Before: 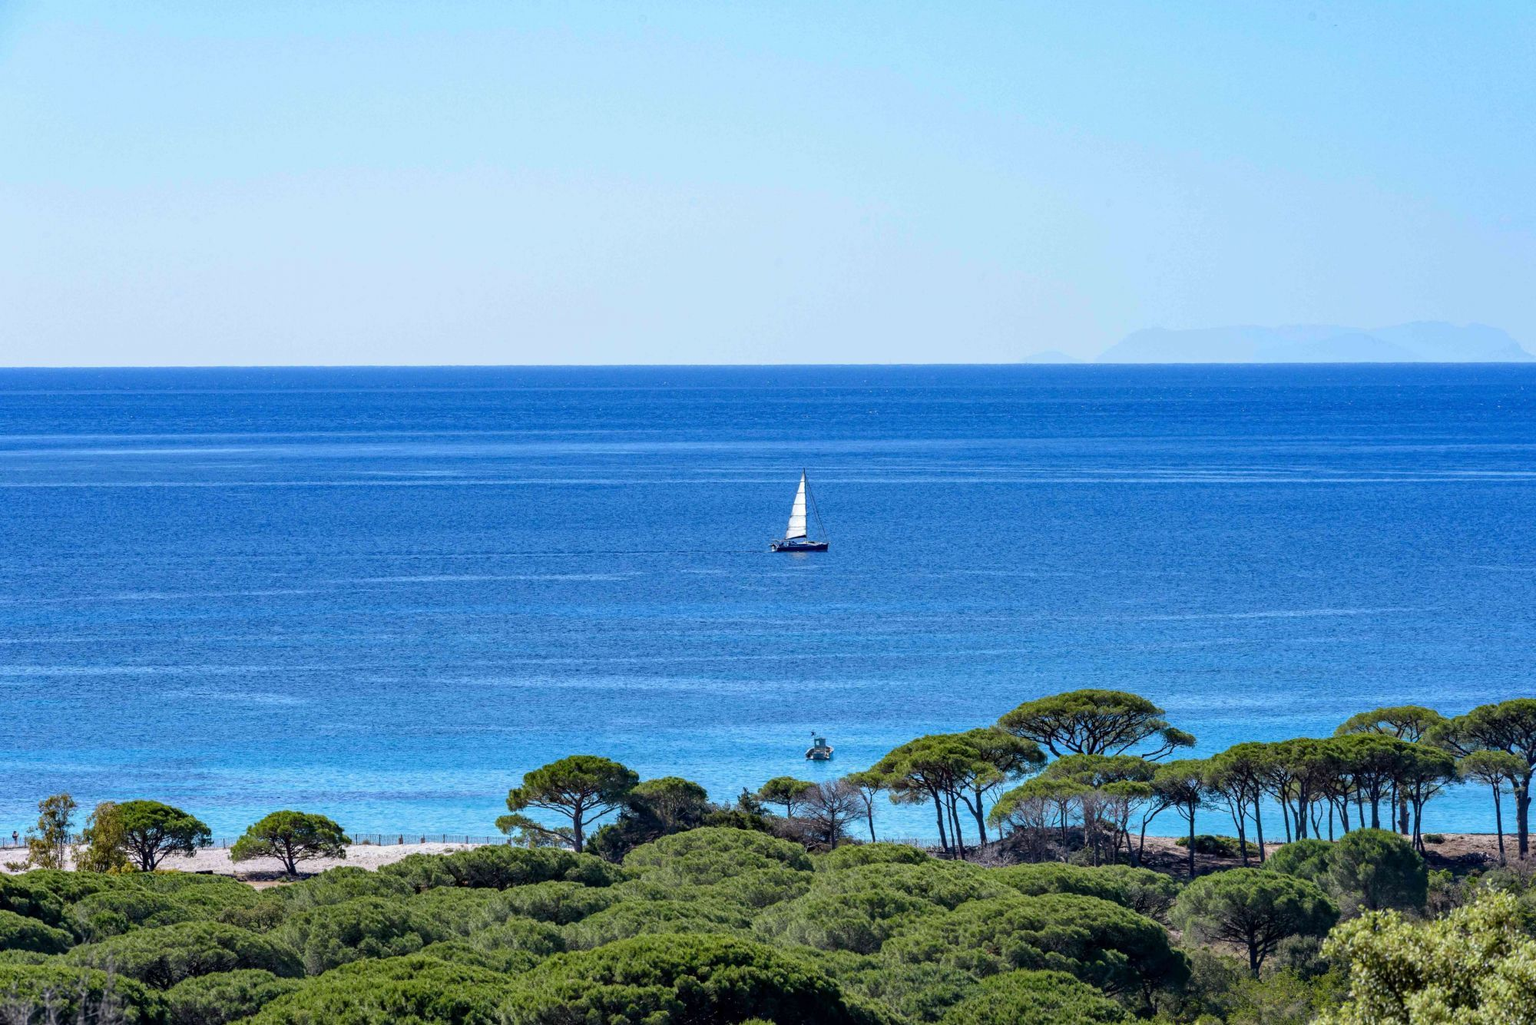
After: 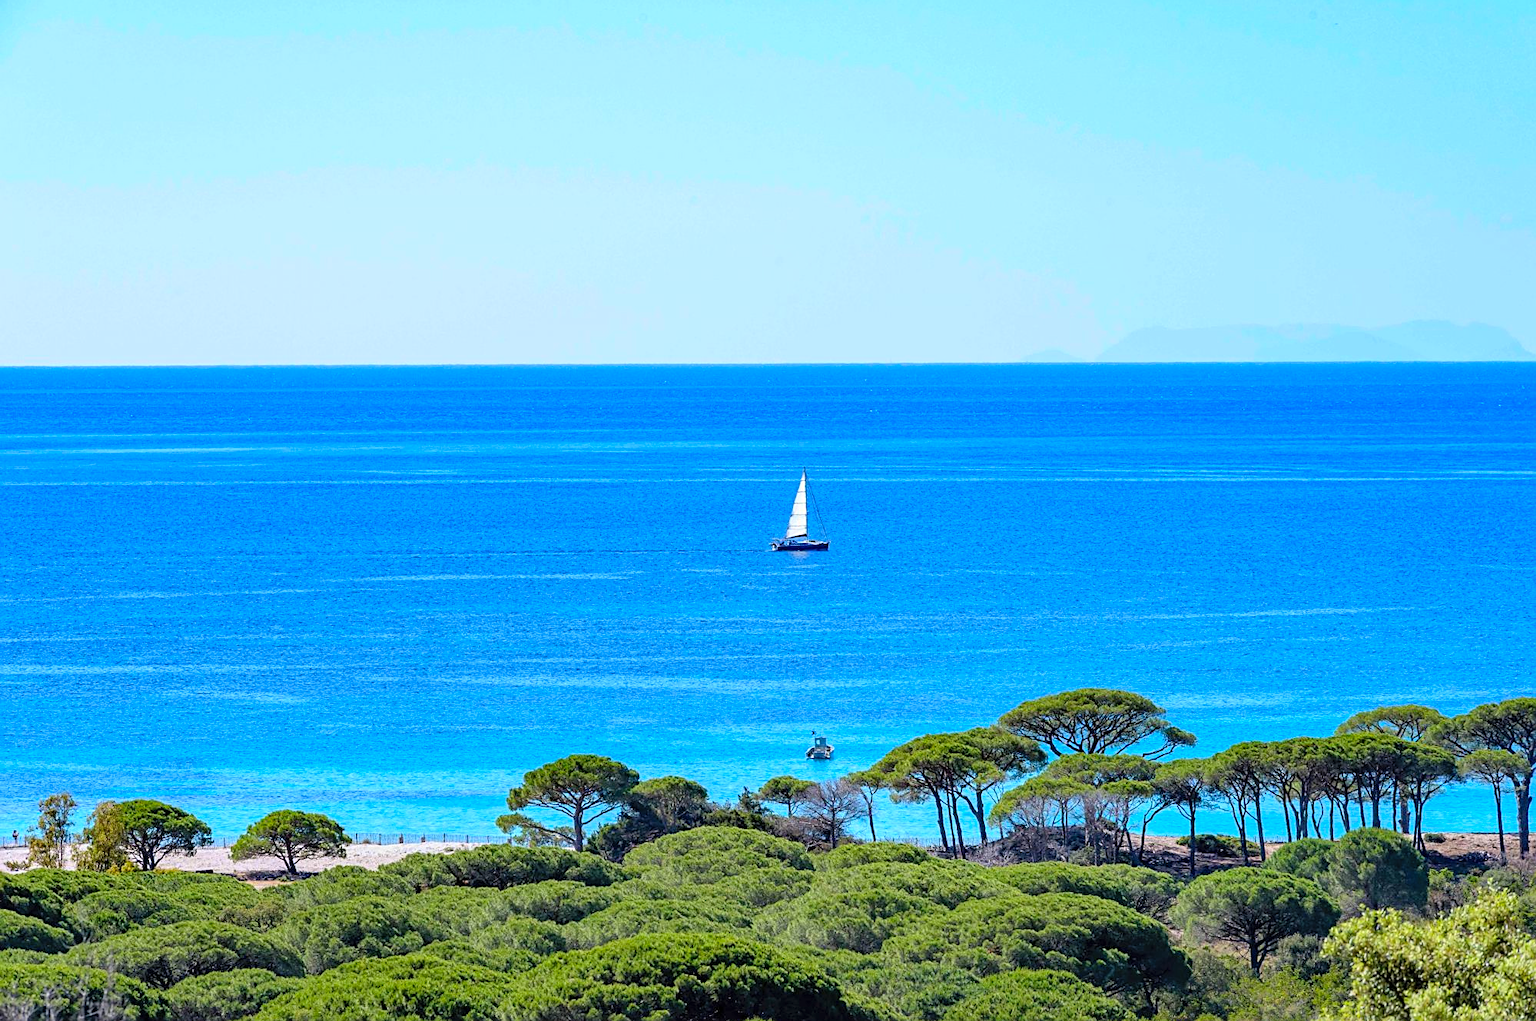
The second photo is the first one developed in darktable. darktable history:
crop: top 0.195%, bottom 0.108%
sharpen: amount 0.5
contrast brightness saturation: contrast 0.066, brightness 0.18, saturation 0.416
